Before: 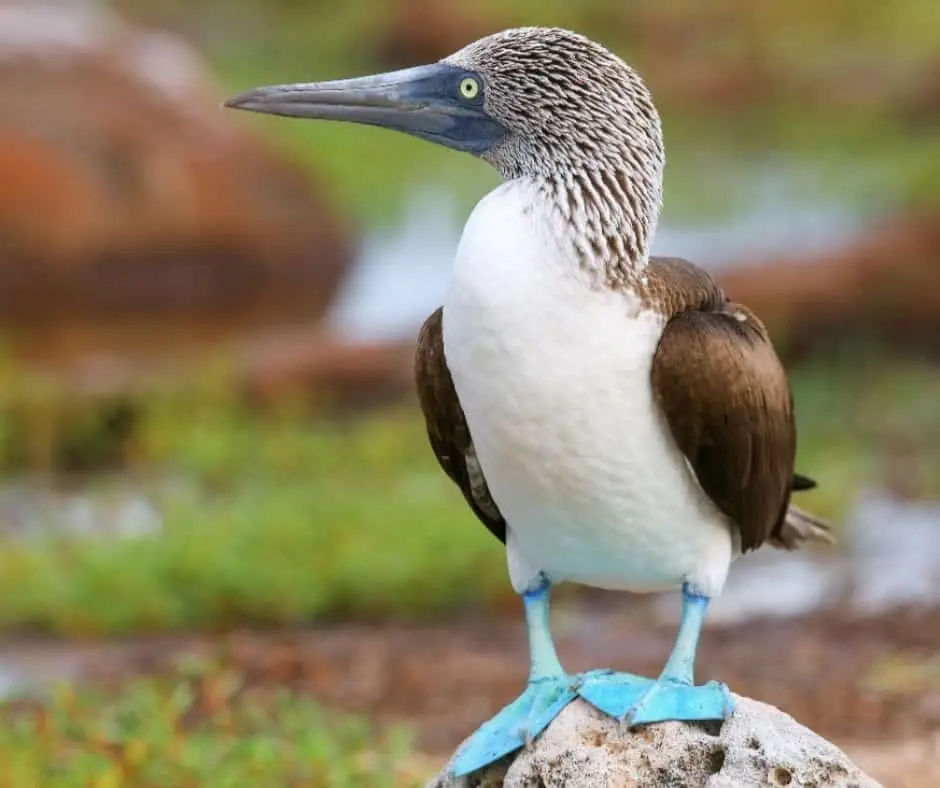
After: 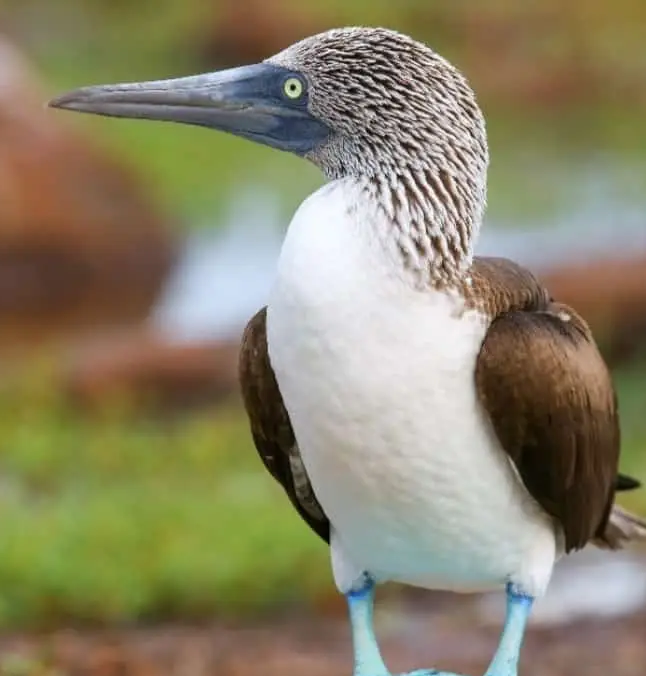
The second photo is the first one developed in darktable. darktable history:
crop: left 18.816%, right 12.372%, bottom 14.123%
